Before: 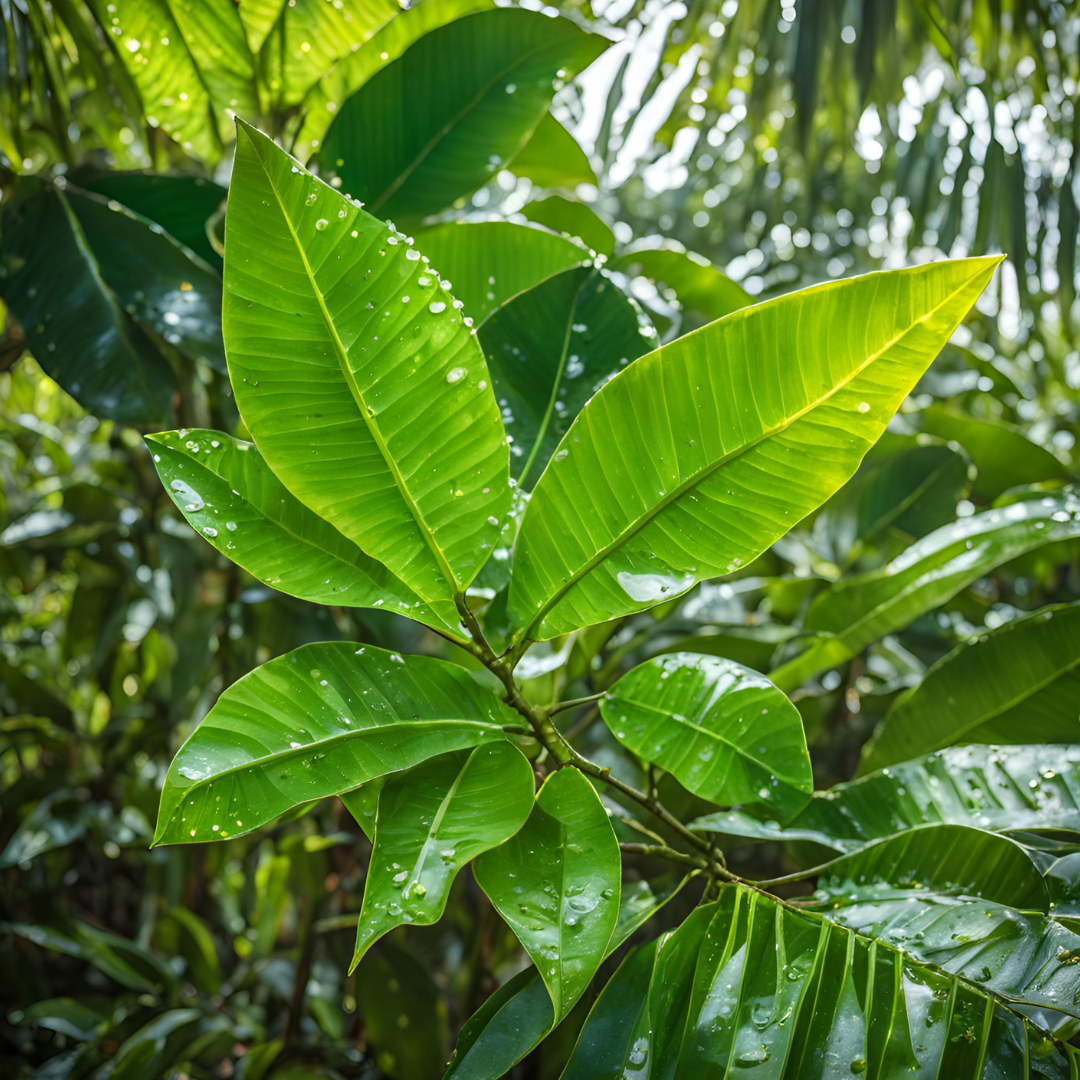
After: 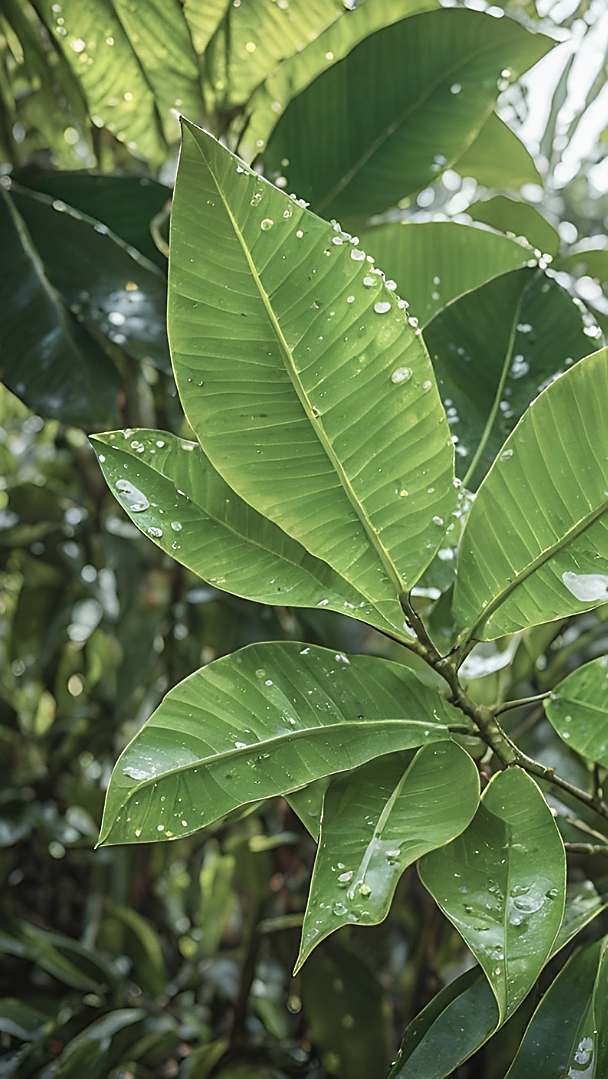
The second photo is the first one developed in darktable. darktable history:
sharpen: radius 1.4, amount 1.25, threshold 0.7
bloom: size 9%, threshold 100%, strength 7%
contrast brightness saturation: contrast -0.05, saturation -0.41
crop: left 5.114%, right 38.589%
